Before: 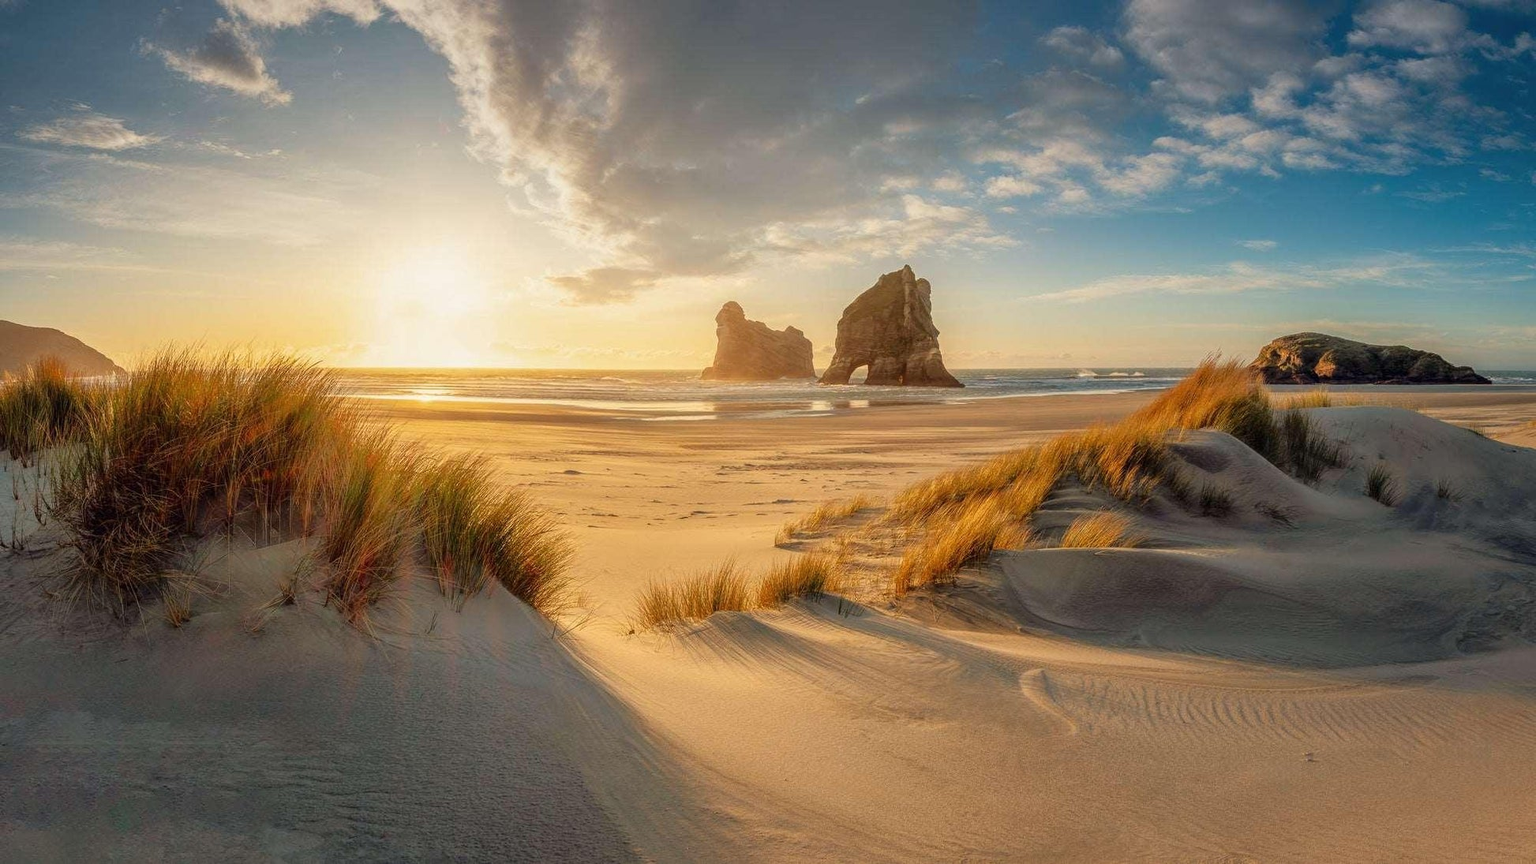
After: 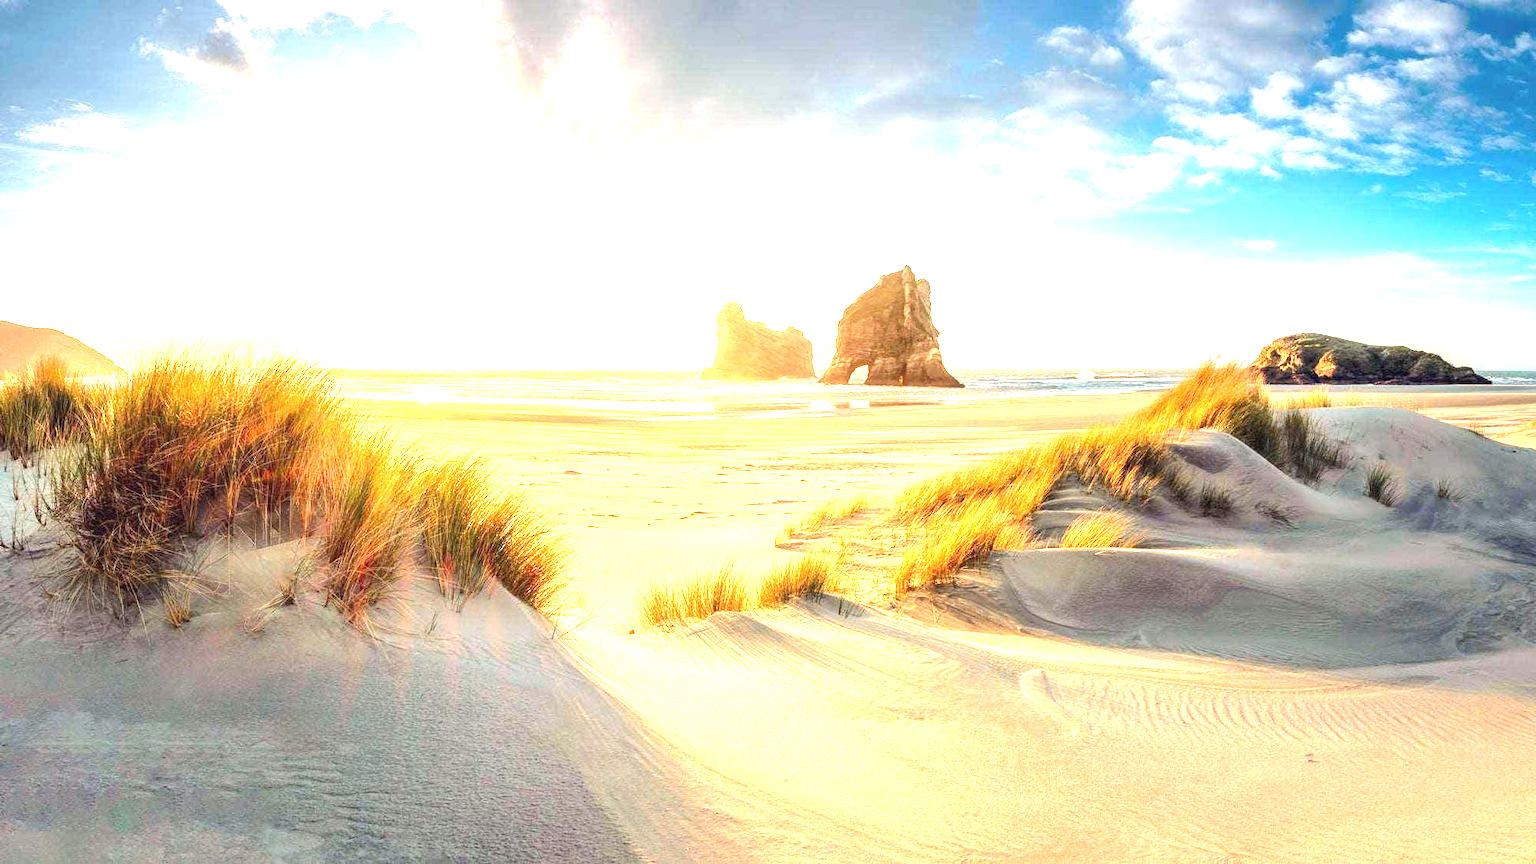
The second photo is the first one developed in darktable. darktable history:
white balance: red 0.982, blue 1.018
exposure: black level correction 0, exposure 2.327 EV, compensate exposure bias true, compensate highlight preservation false
